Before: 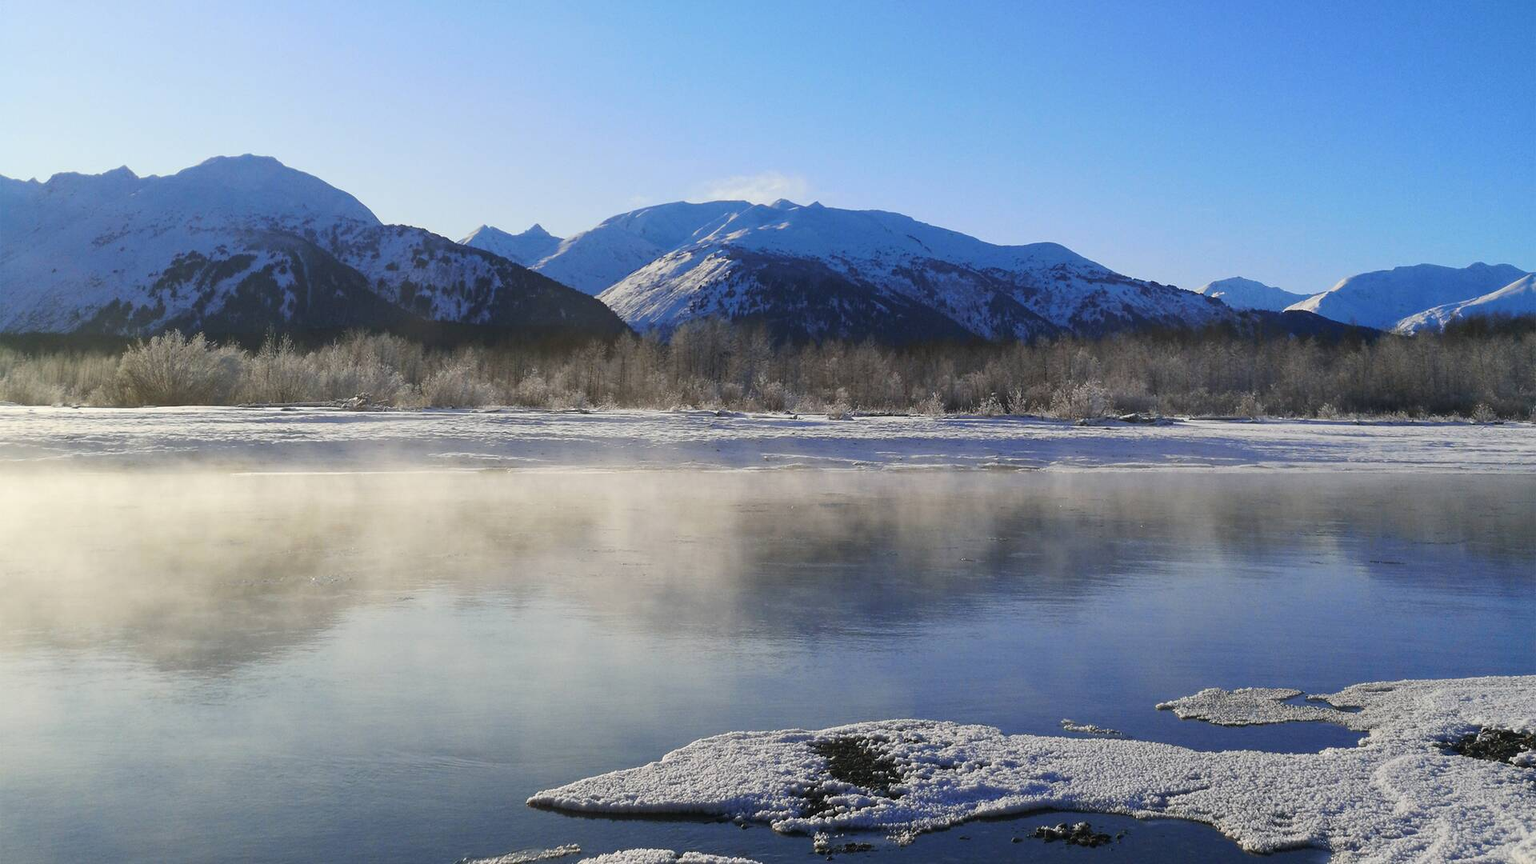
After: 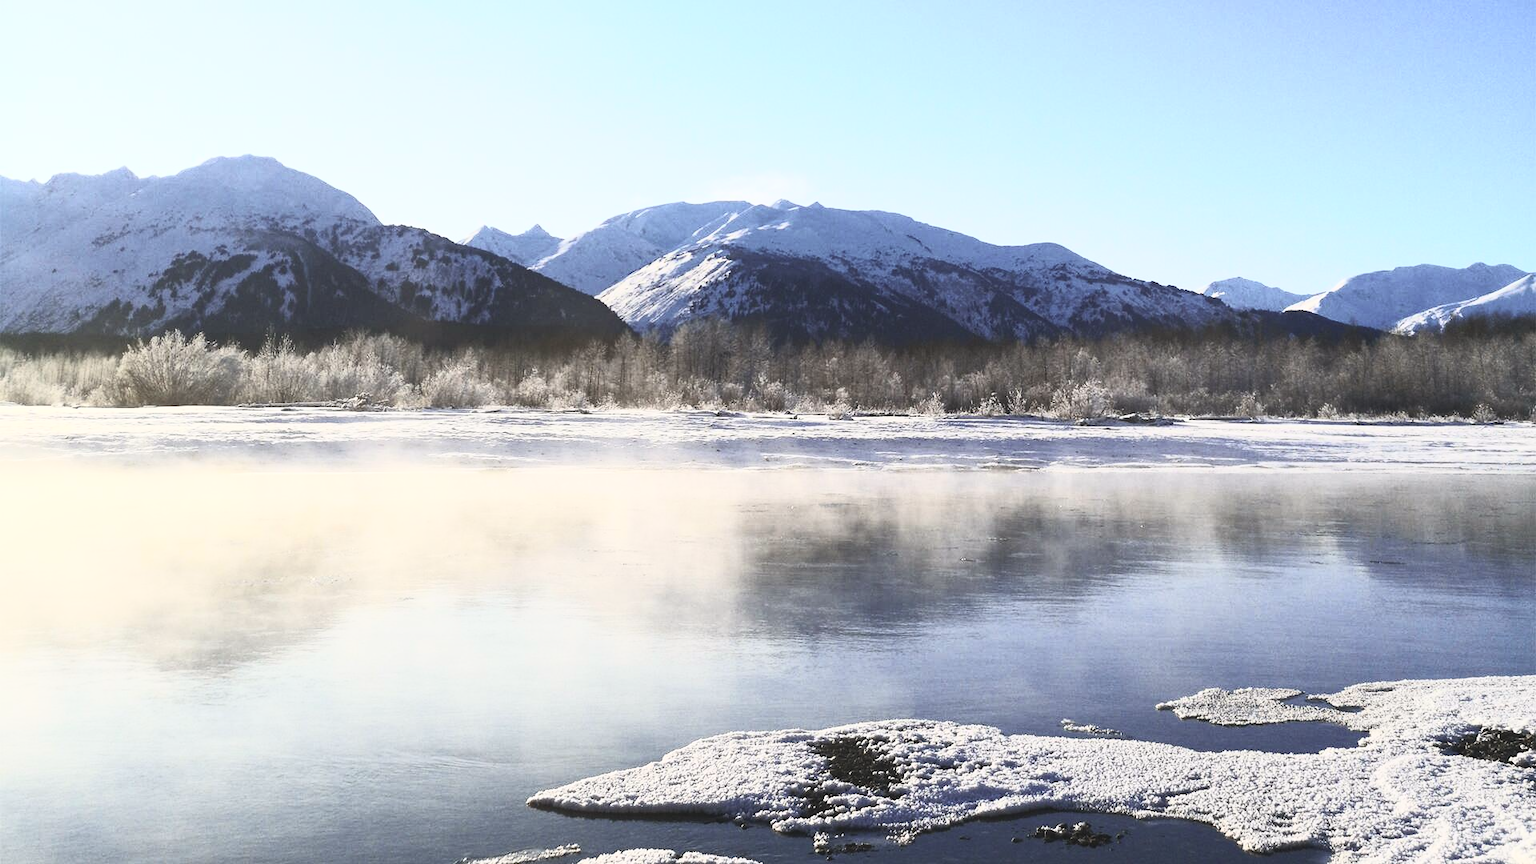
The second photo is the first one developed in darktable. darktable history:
color balance rgb: shadows lift › chroma 2%, shadows lift › hue 50°, power › hue 60°, highlights gain › chroma 1%, highlights gain › hue 60°, global offset › luminance 0.25%, global vibrance 30%
contrast brightness saturation: contrast 0.57, brightness 0.57, saturation -0.34
